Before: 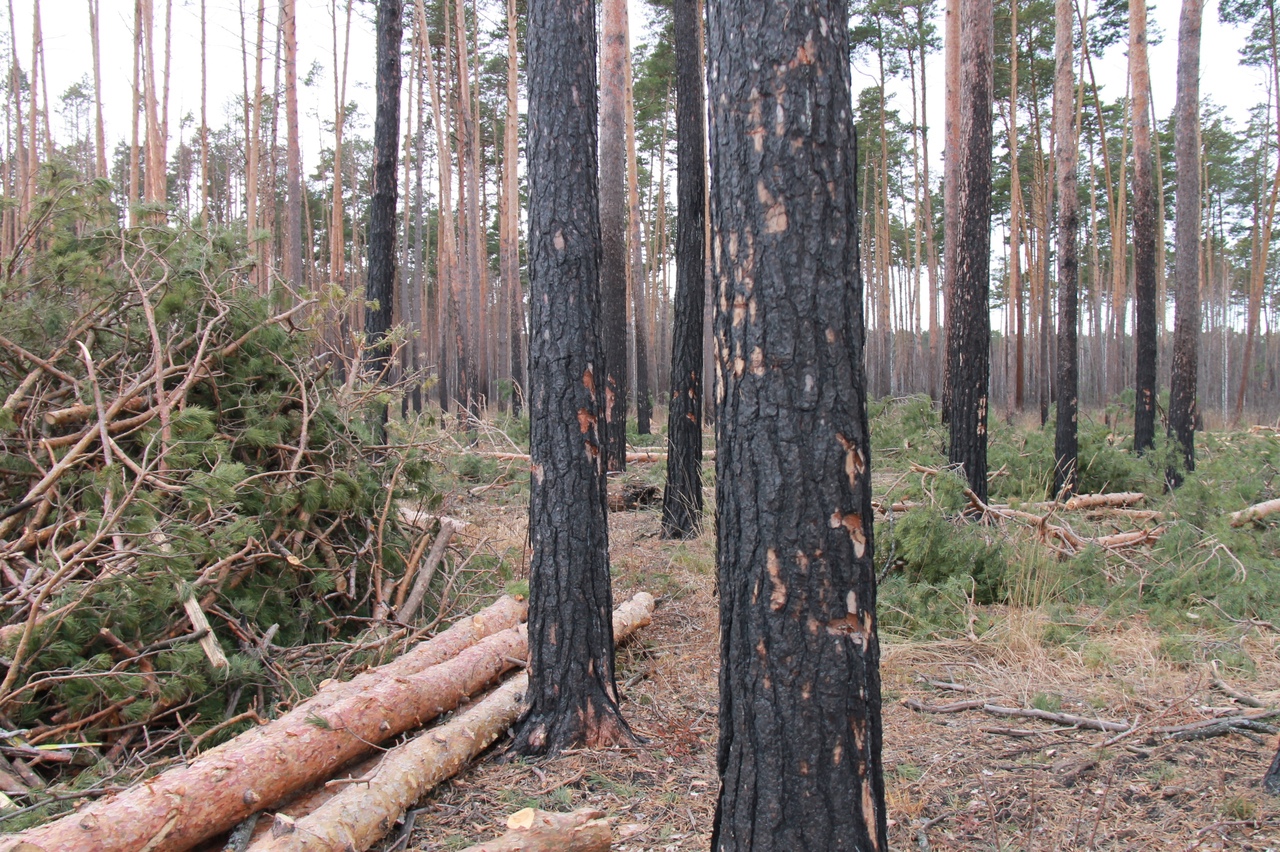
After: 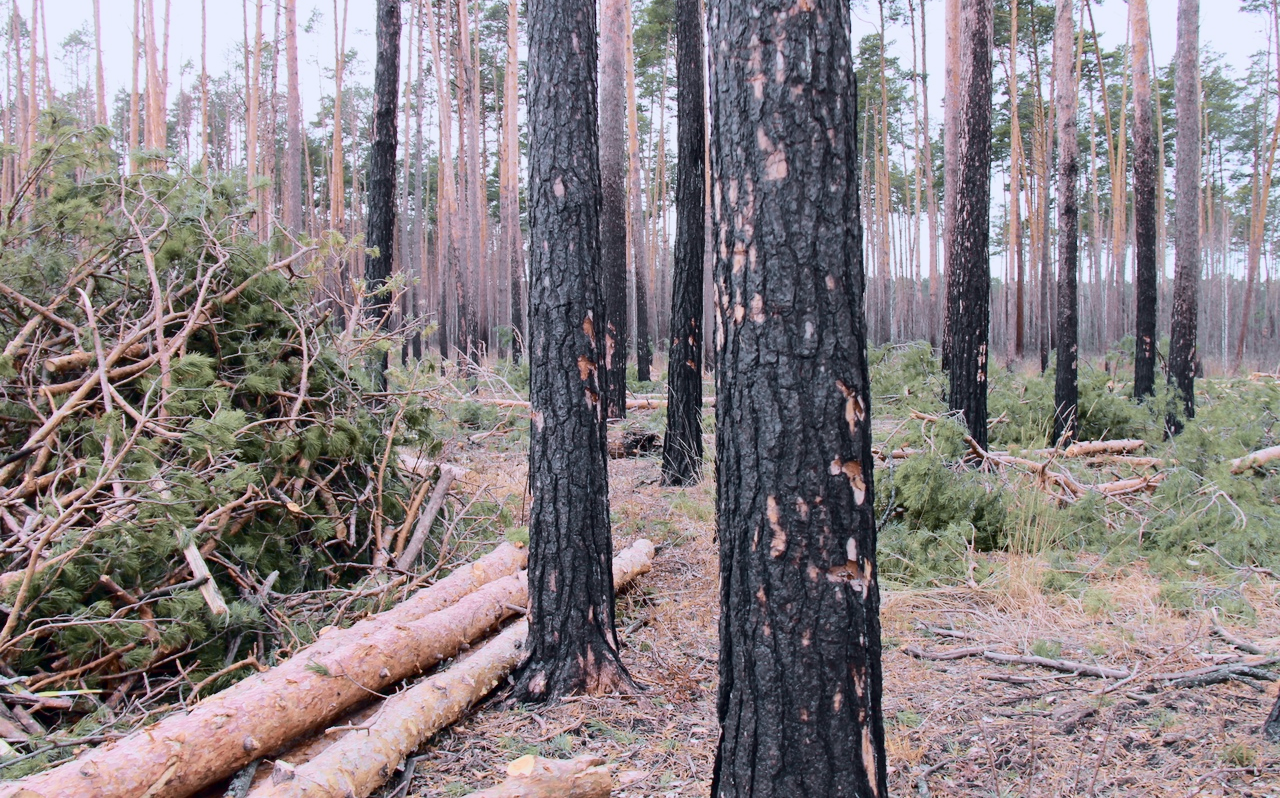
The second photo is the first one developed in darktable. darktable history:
tone curve: curves: ch0 [(0, 0) (0.049, 0.01) (0.154, 0.081) (0.491, 0.56) (0.739, 0.794) (0.992, 0.937)]; ch1 [(0, 0) (0.172, 0.123) (0.317, 0.272) (0.401, 0.422) (0.499, 0.497) (0.531, 0.54) (0.615, 0.603) (0.741, 0.783) (1, 1)]; ch2 [(0, 0) (0.411, 0.424) (0.462, 0.464) (0.502, 0.489) (0.544, 0.551) (0.686, 0.638) (1, 1)], color space Lab, independent channels, preserve colors none
color calibration: illuminant as shot in camera, x 0.358, y 0.373, temperature 4628.91 K
crop and rotate: top 6.25%
